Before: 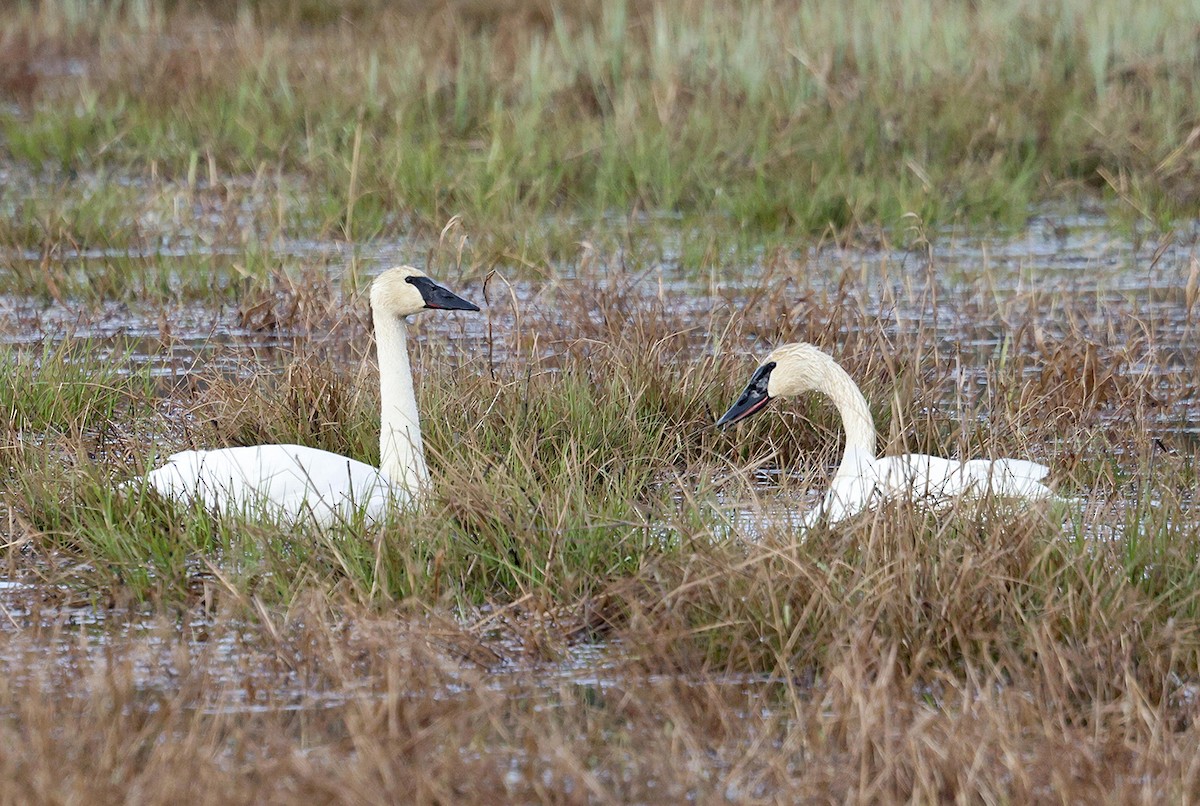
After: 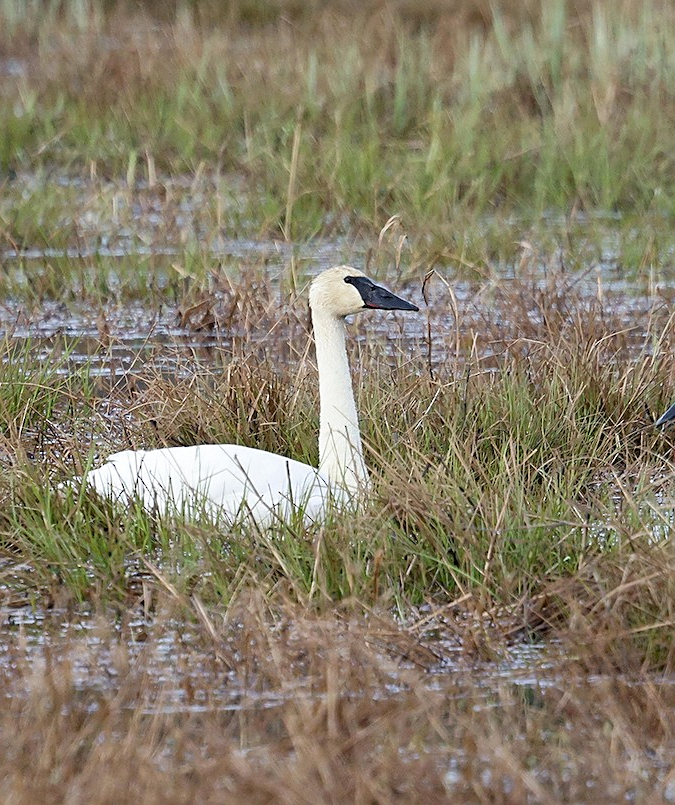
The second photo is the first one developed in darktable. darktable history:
sharpen: radius 1.864, amount 0.398, threshold 1.271
crop: left 5.114%, right 38.589%
